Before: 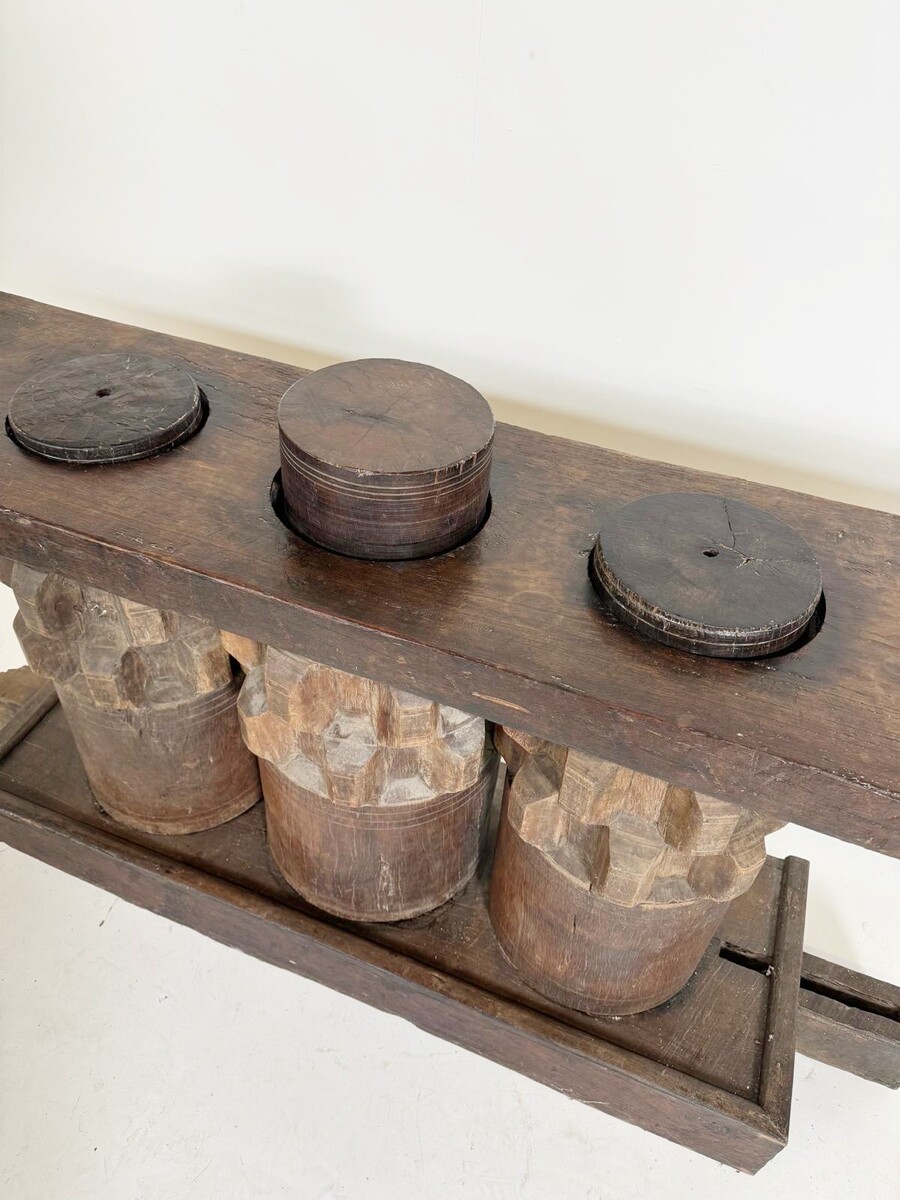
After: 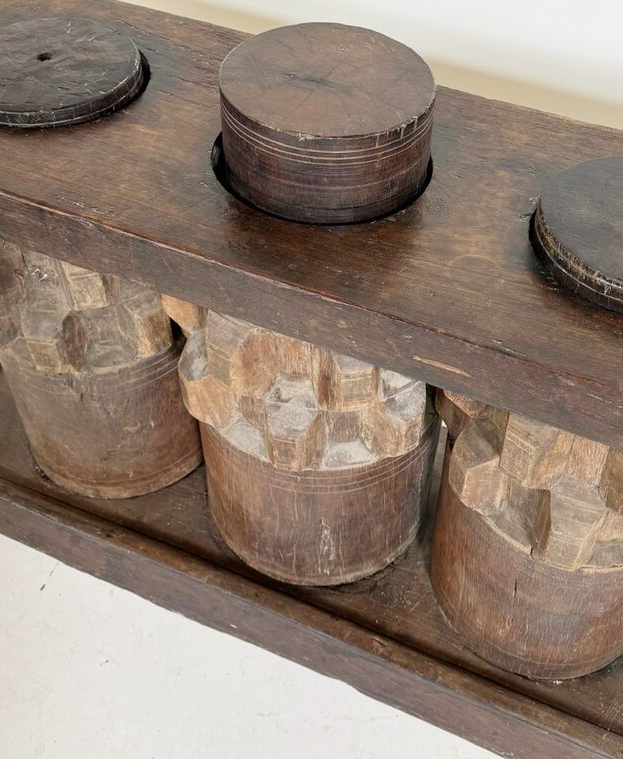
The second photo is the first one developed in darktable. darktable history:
crop: left 6.642%, top 28.016%, right 24.039%, bottom 8.667%
